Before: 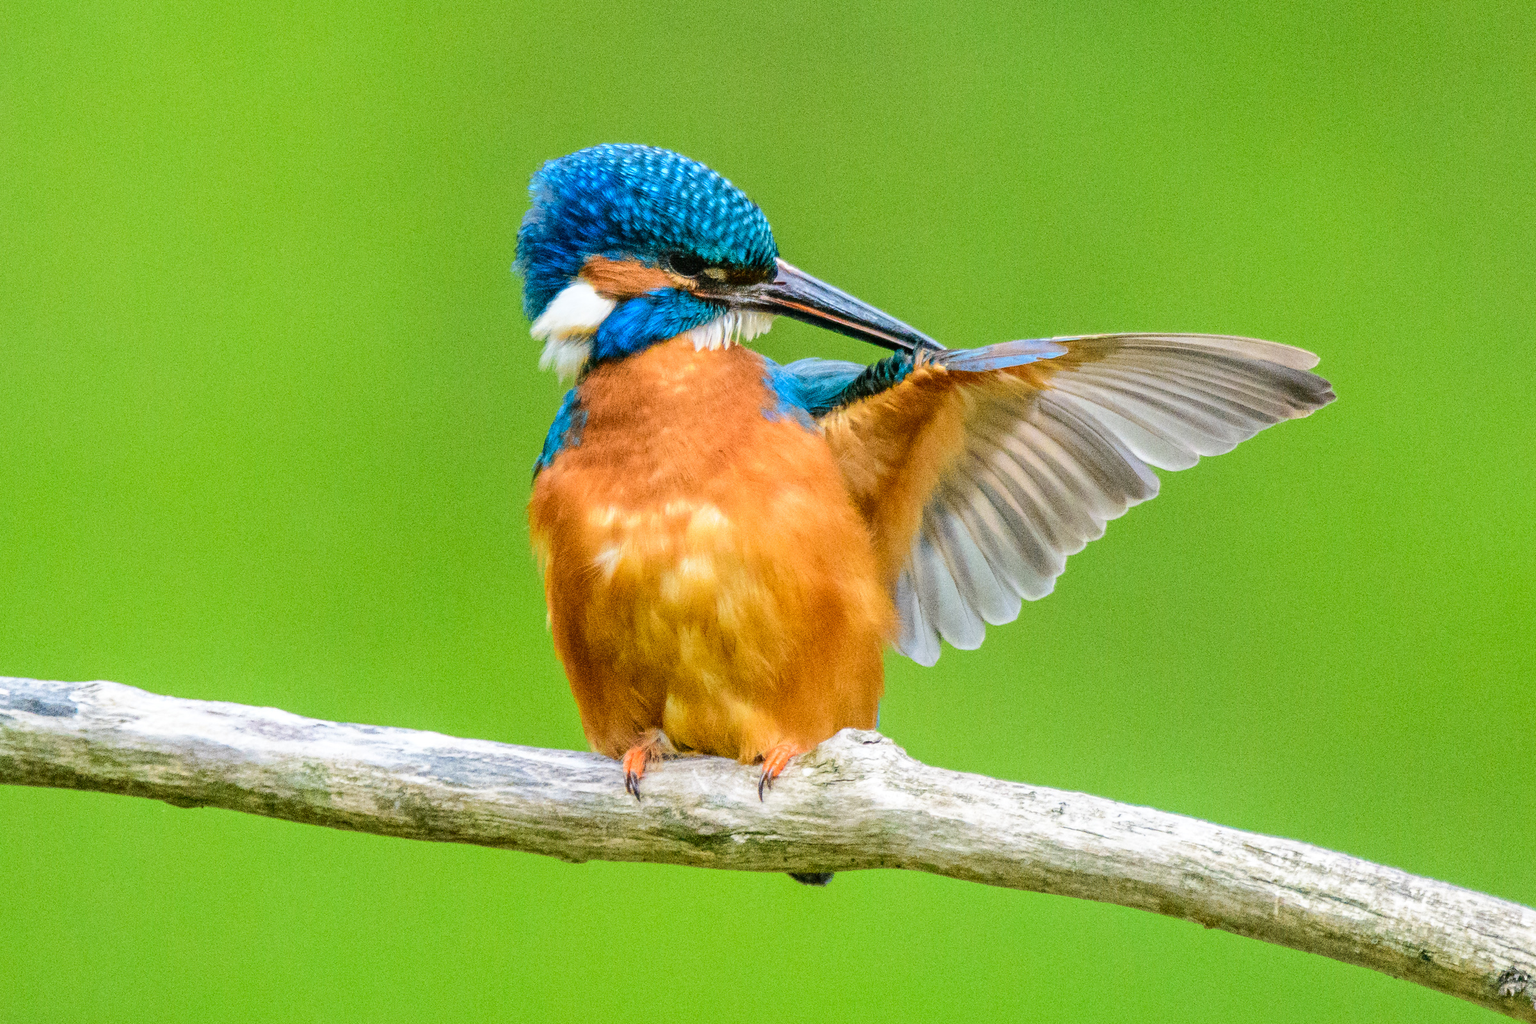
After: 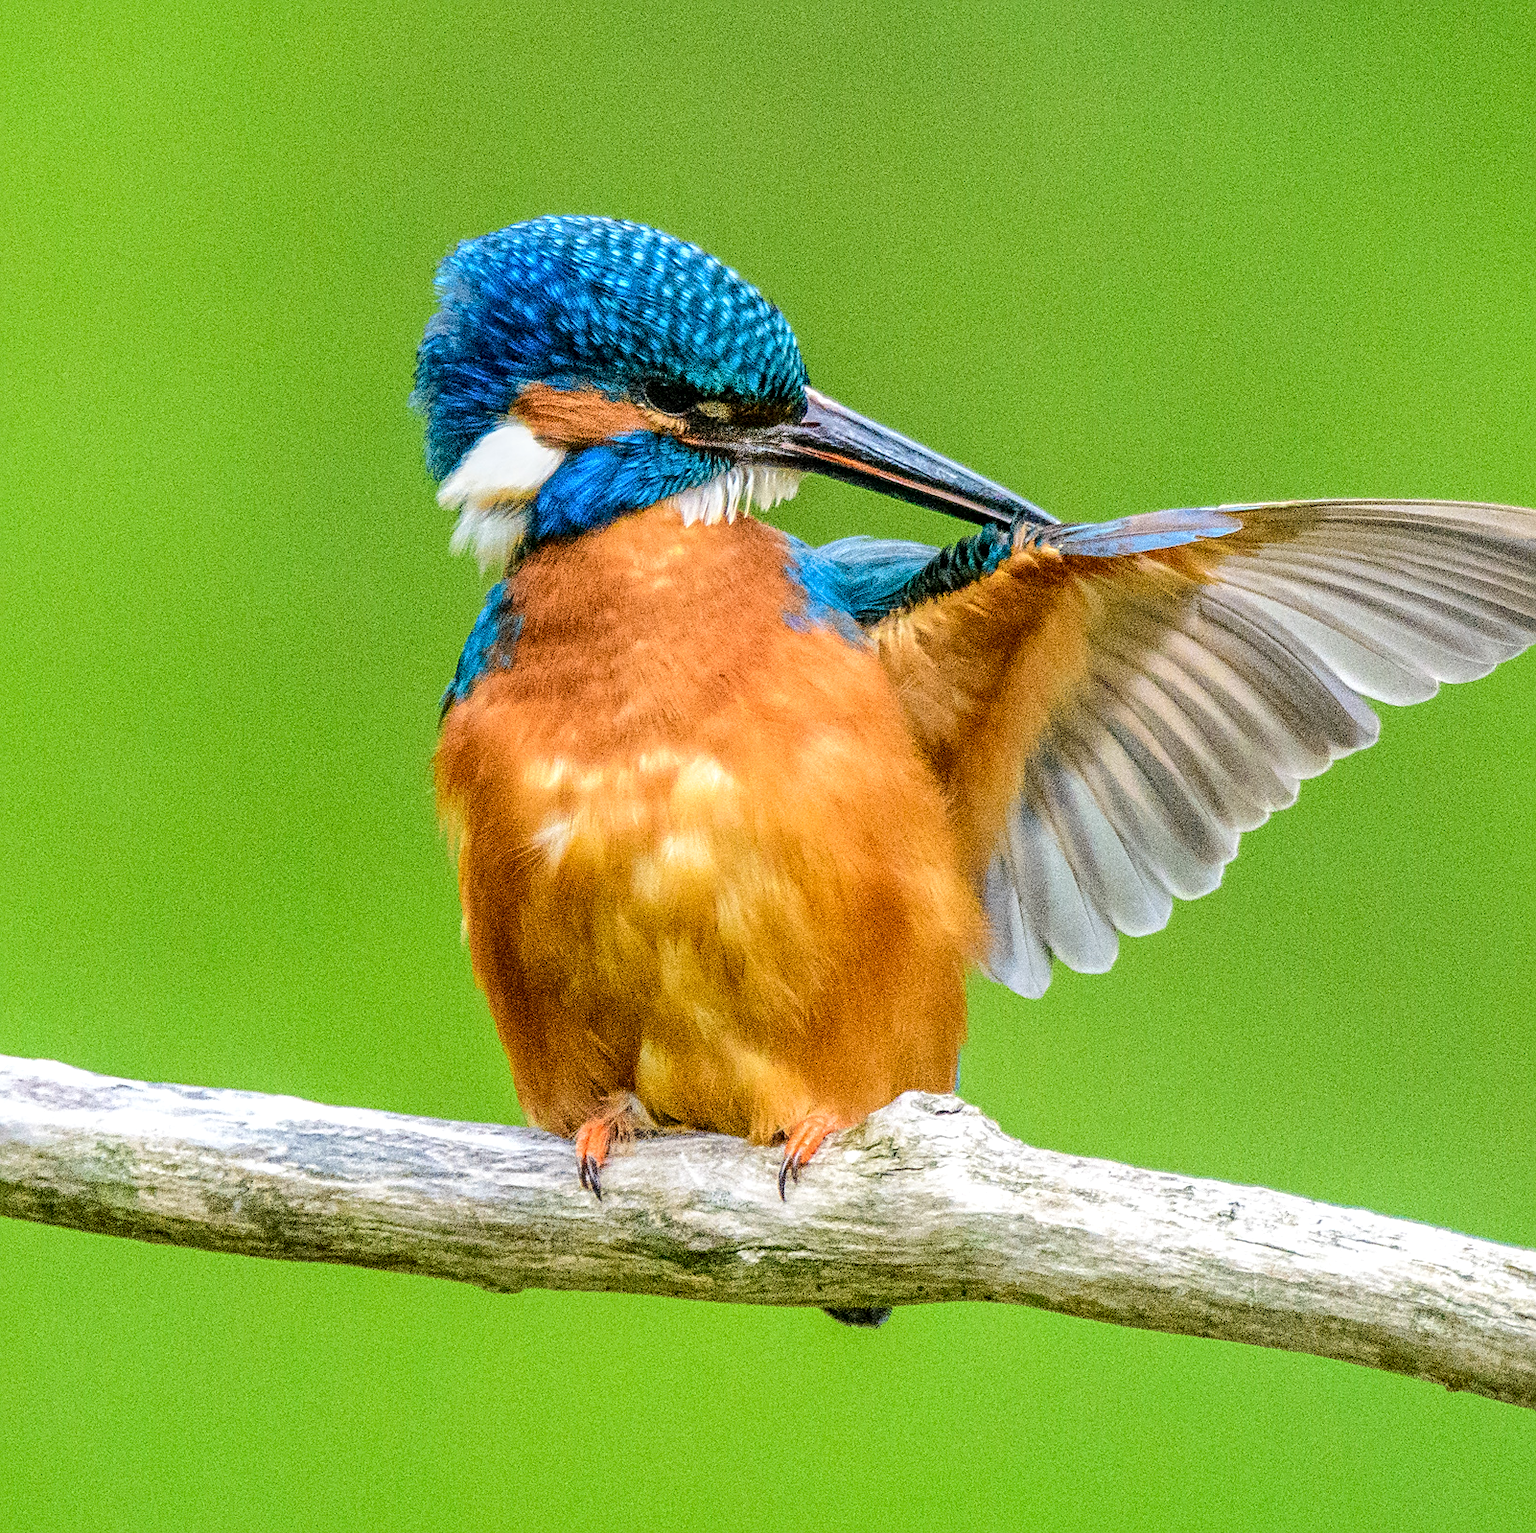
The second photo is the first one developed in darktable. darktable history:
sharpen: on, module defaults
crop and rotate: left 15.548%, right 17.691%
local contrast: on, module defaults
